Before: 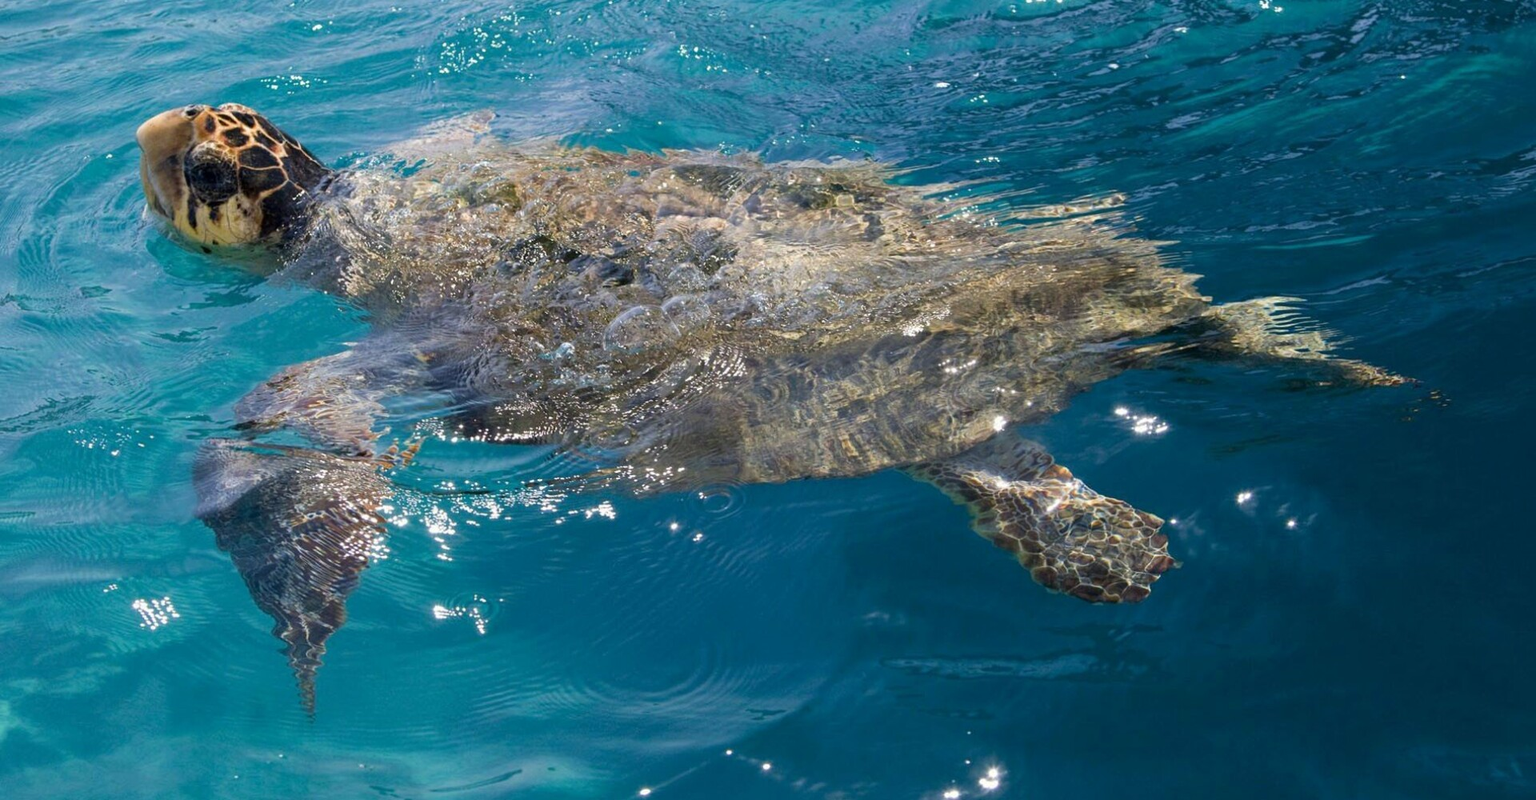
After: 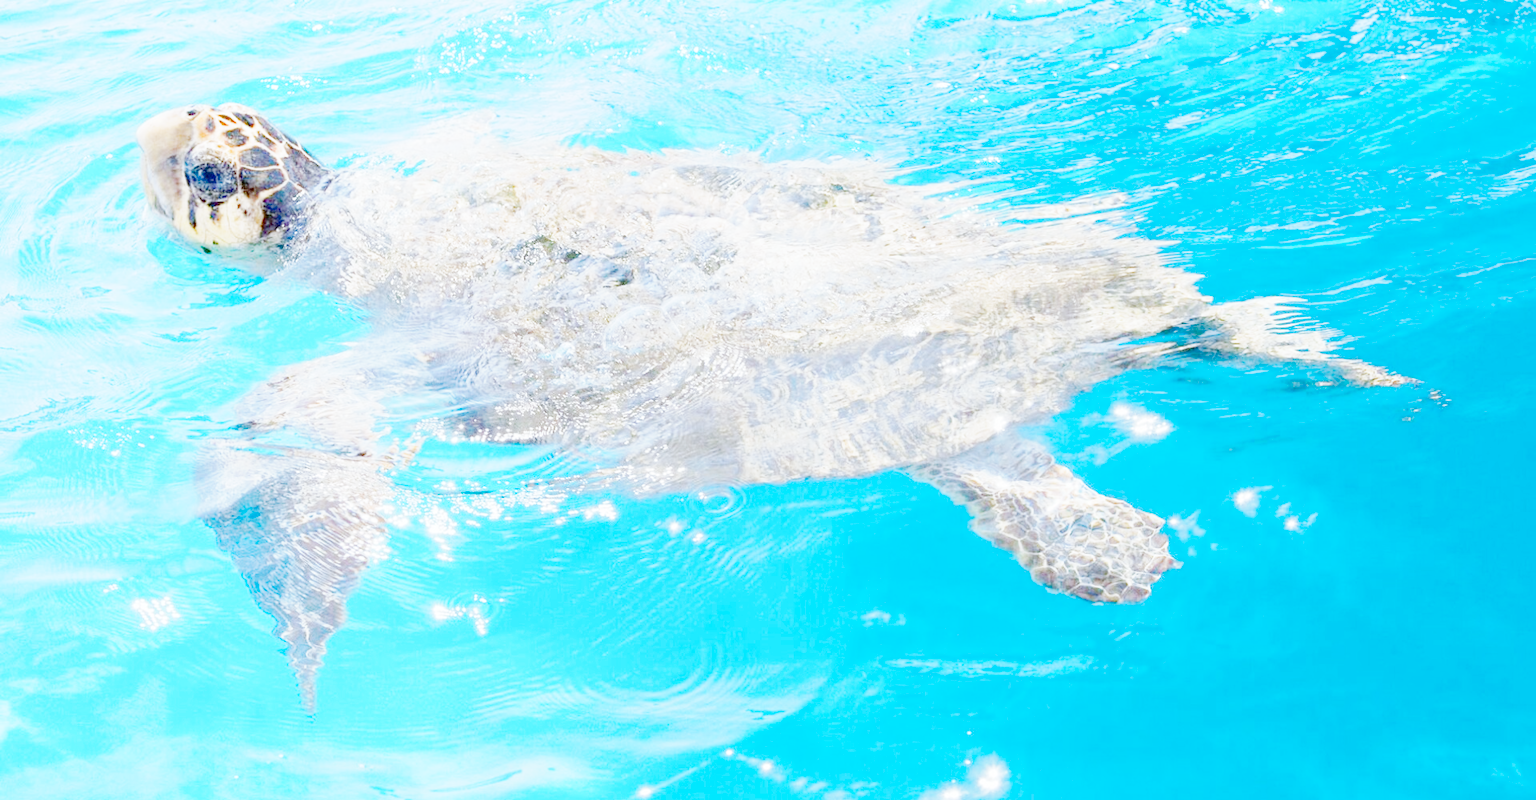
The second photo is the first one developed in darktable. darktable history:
tone curve: curves: ch0 [(0, 0) (0.003, 0.003) (0.011, 0.013) (0.025, 0.028) (0.044, 0.05) (0.069, 0.079) (0.1, 0.113) (0.136, 0.154) (0.177, 0.201) (0.224, 0.268) (0.277, 0.38) (0.335, 0.486) (0.399, 0.588) (0.468, 0.688) (0.543, 0.787) (0.623, 0.854) (0.709, 0.916) (0.801, 0.957) (0.898, 0.978) (1, 1)], preserve colors none
color look up table: target L [79.94, 78.84, 78.47, 77.6, 71.36, 74.07, 60.96, 55.97, 43.74, 36.02, 199.88, 99.55, 95.4, 94.28, 89.87, 78.78, 81.56, 81.56, 78.44, 79.49, 77.81, 77.02, 75.16, 68.75, 68.04, 66.66, 63.41, 58.81, 52.72, 52.59, 50.25, 47.48, 43.88, 38.21, 25.92, 20.88, 59.95, 57.13, 52.02, 46.64, 33.69, 37.09, 81.29, 79.11, 63.71, 59.43, 55.4, 57.08, 0], target a [-2.578, -1.594, -4.363, -3.798, -19.85, -31.74, -52.19, -37.32, -10.85, -0.817, 0, 0.057, -0.139, -0.011, -0.012, -8.458, 0.09, -0.011, 3.541, -0.006, 2.735, -0.004, -0.554, 16.65, -0.265, 15.04, 29.77, 41.38, 45.27, 0.009, 50.47, 49.66, 50.17, 14.83, -0.551, 0.083, 9.065, 49.94, 26.62, 3.487, 21.31, 11.1, -7.722, -10.09, -30.5, -27.68, -8.49, -16.13, 0], target b [-5.545, -3.193, -3.724, -8.37, 47.34, -14.05, 18.15, 25.13, 20.26, -2.26, 0, -0.701, 0.551, 0.084, 0.091, 66.9, -0.273, 0.098, -0.625, 0.044, -0.147, 0.026, -0.328, 60.66, -2.412, 10.78, 54.66, 49.6, 12.5, -2.562, -2.39, 23.08, 25.98, 11.71, -0.957, -0.575, -21.65, -12.46, -26.64, -50.14, -20.1, -54.46, -10.88, -8.914, -51.74, -49.82, -25.58, -62.1, 0], num patches 48
